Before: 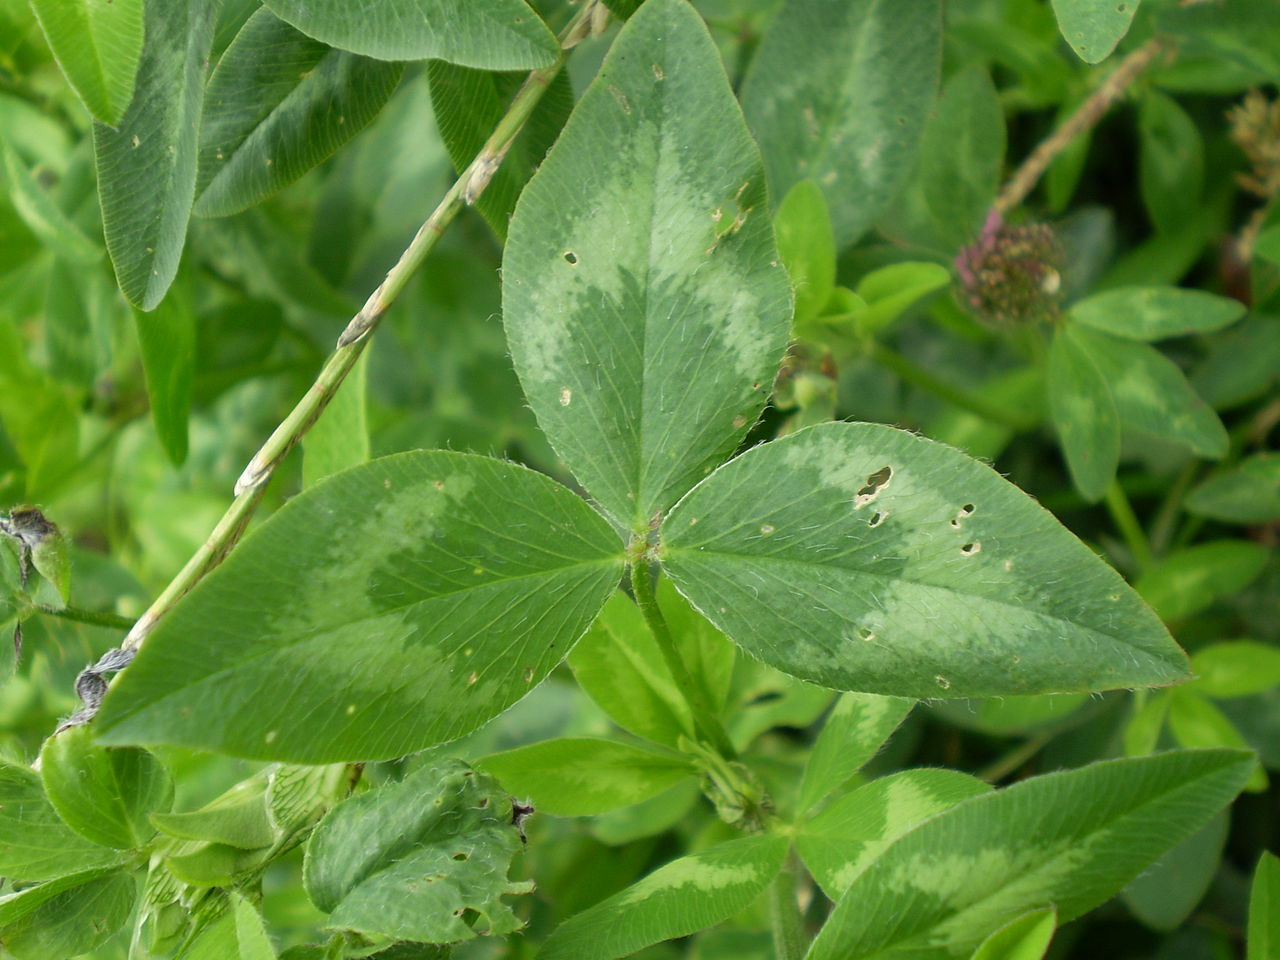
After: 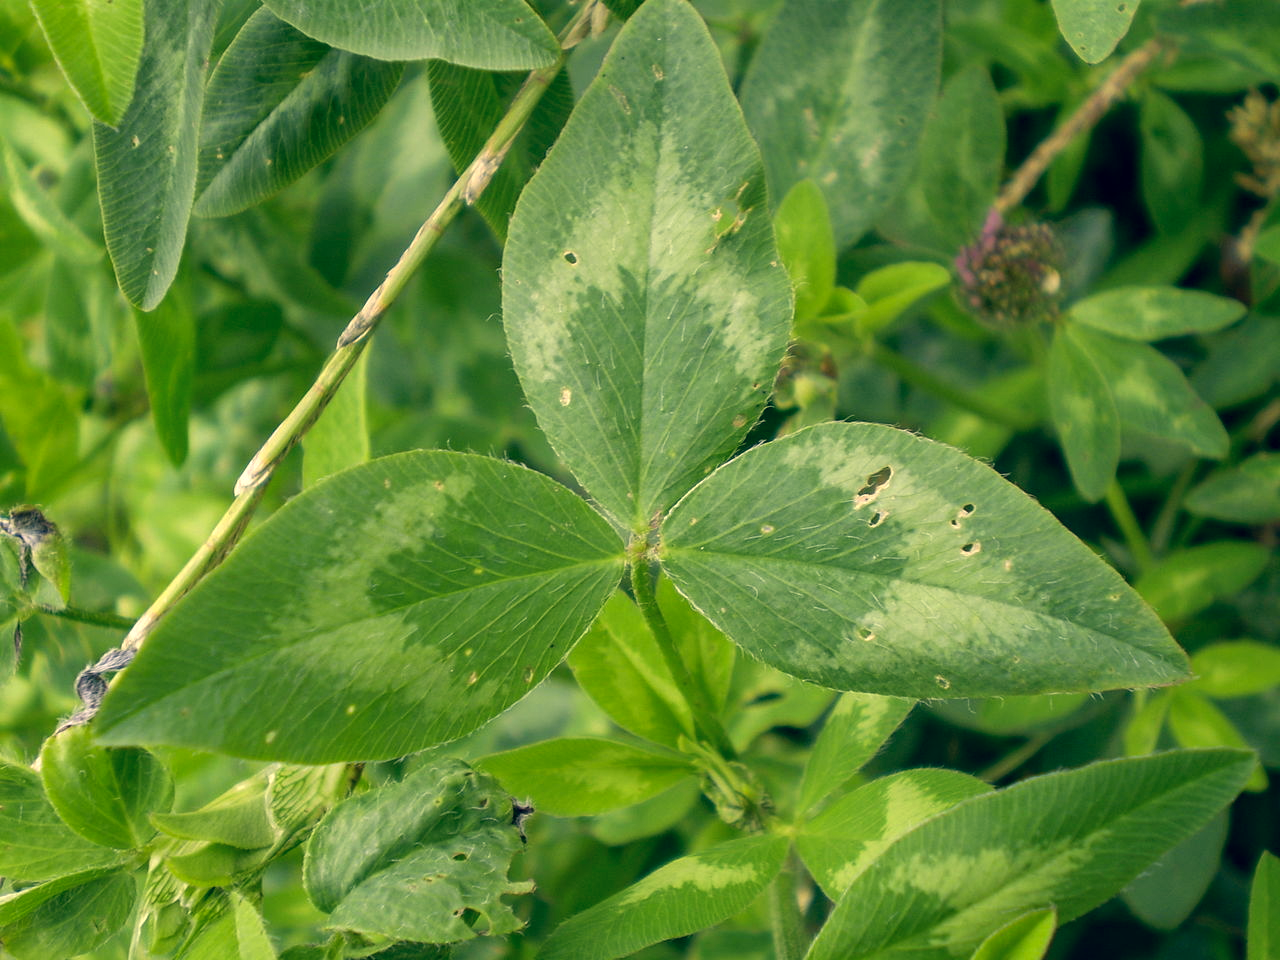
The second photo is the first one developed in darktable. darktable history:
color correction: highlights a* 10.32, highlights b* 14.66, shadows a* -9.59, shadows b* -15.02
local contrast: on, module defaults
